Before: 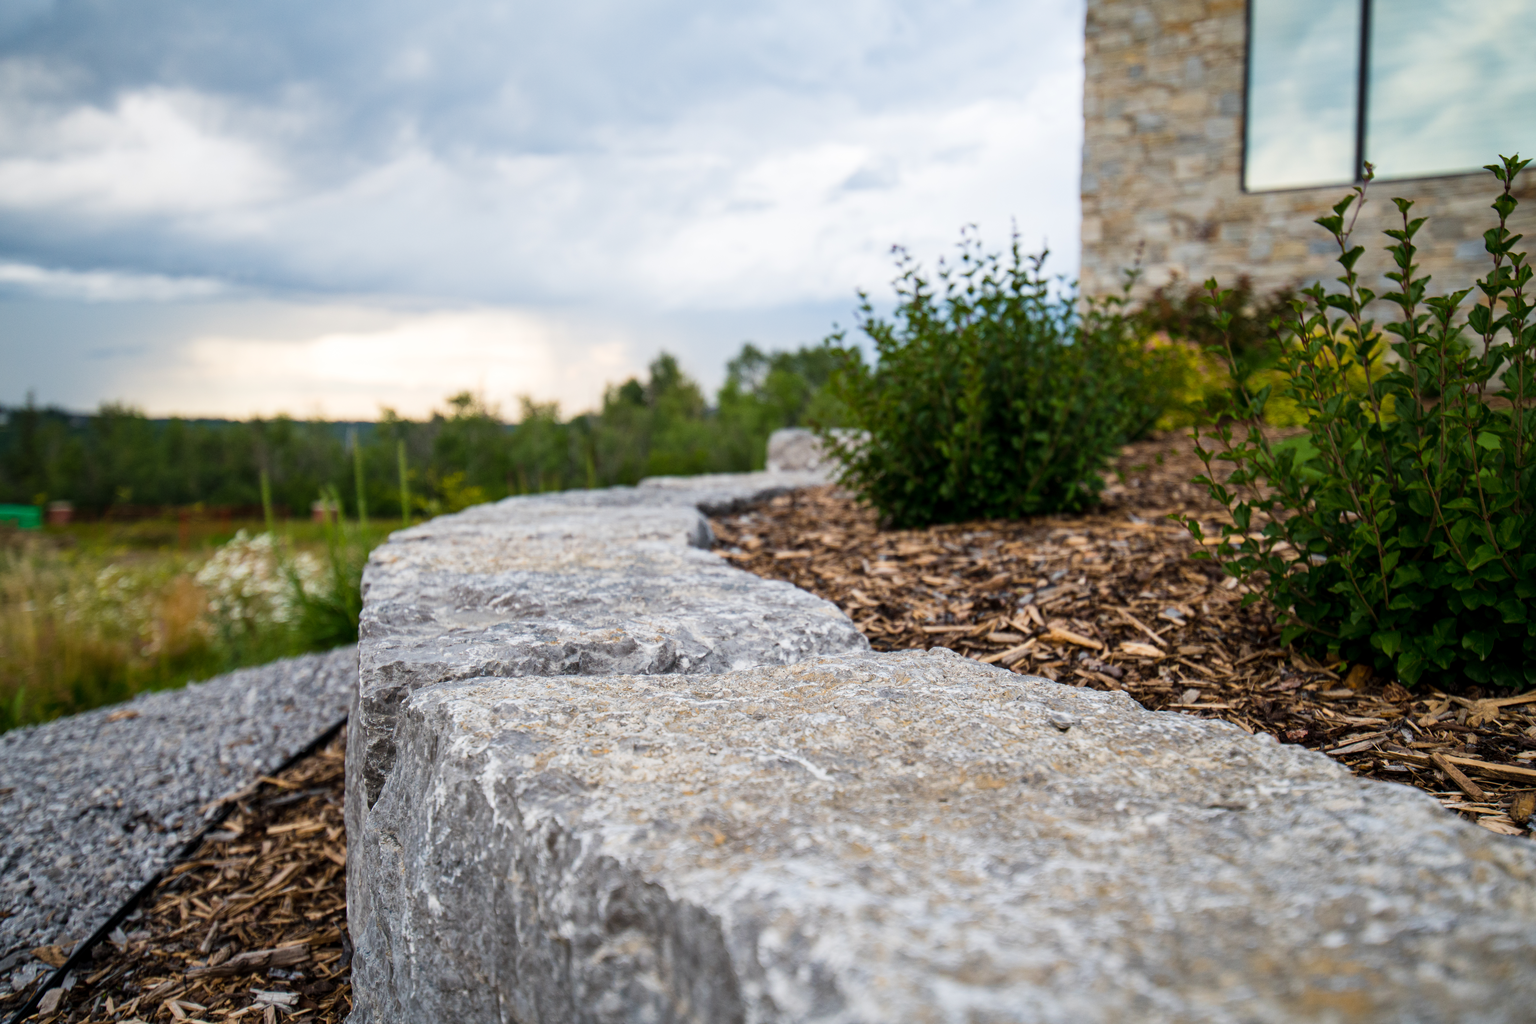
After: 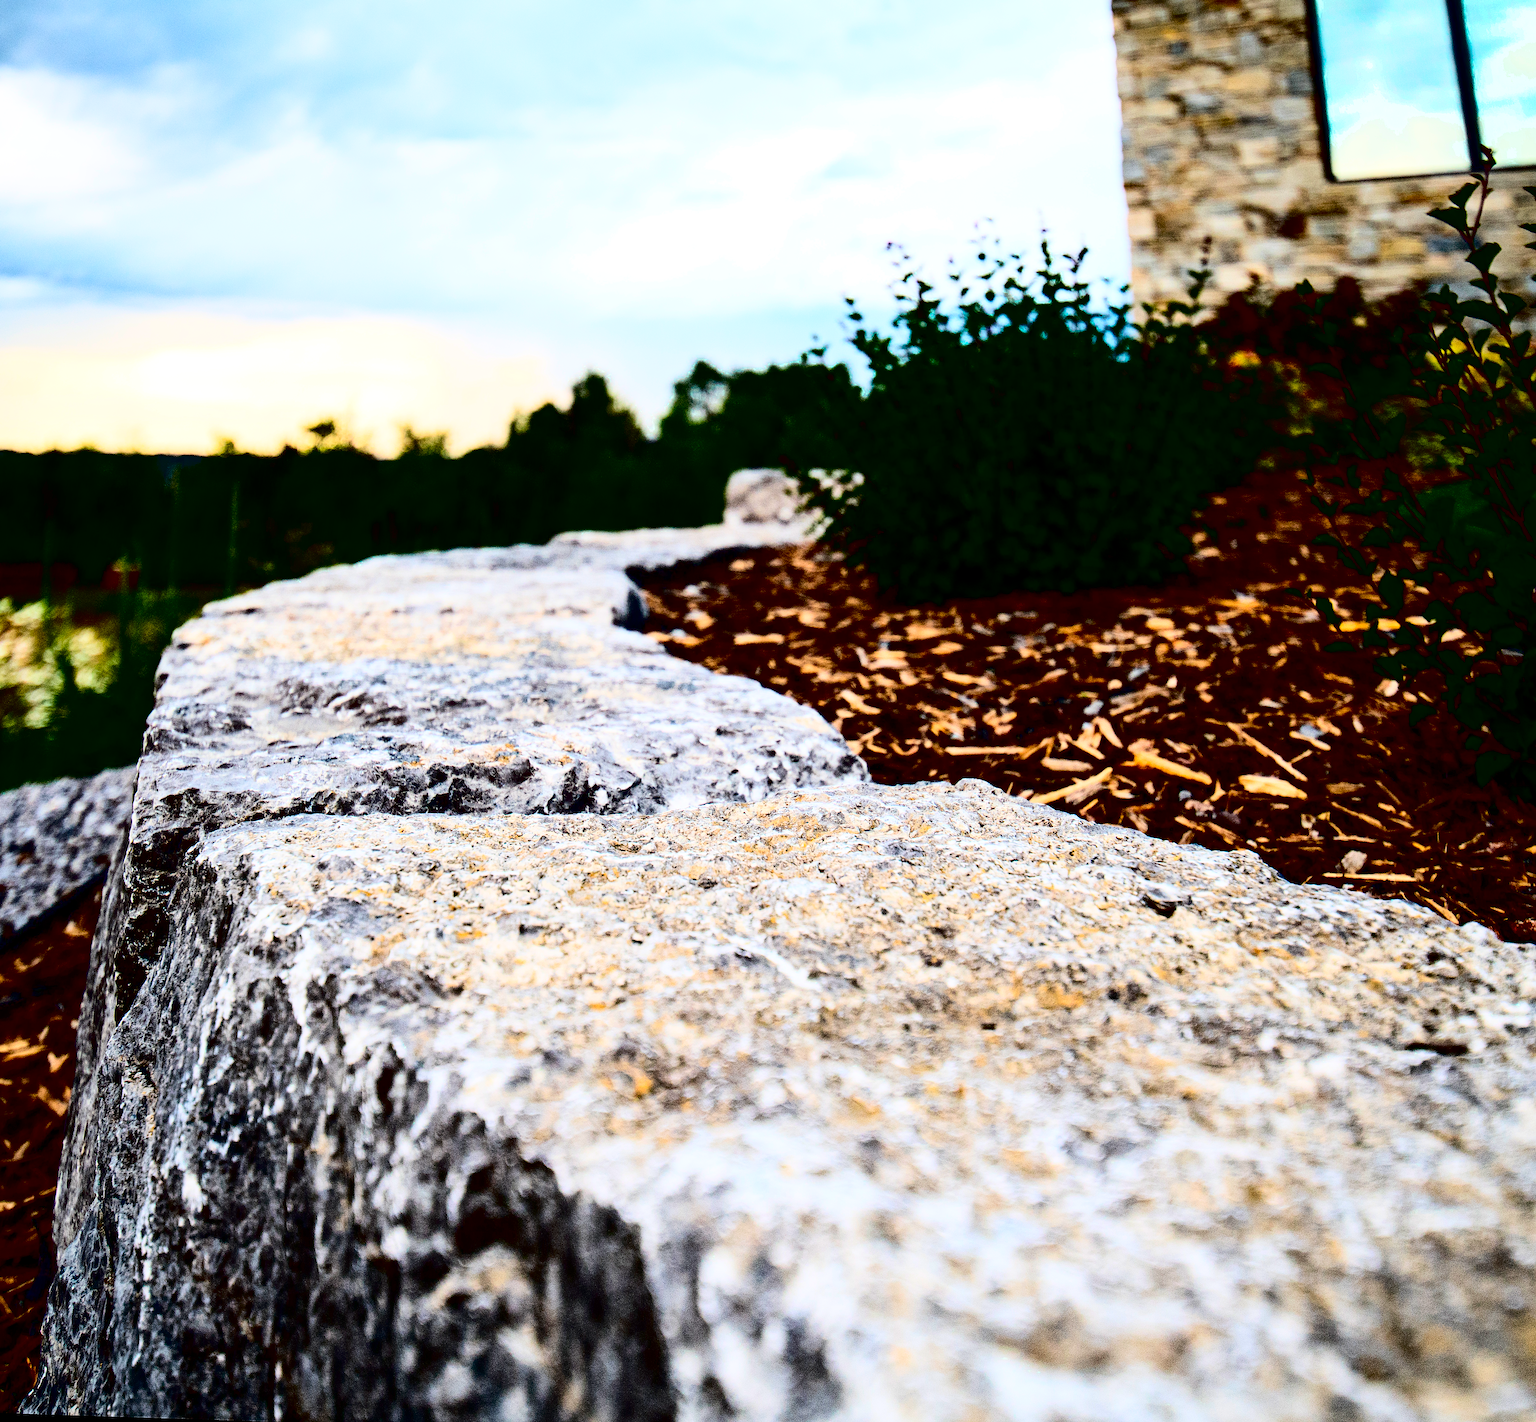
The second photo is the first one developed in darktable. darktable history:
crop: left 7.598%, right 7.873%
exposure: exposure 0.2 EV, compensate highlight preservation false
sharpen: on, module defaults
color zones: curves: ch0 [(0.25, 0.5) (0.423, 0.5) (0.443, 0.5) (0.521, 0.756) (0.568, 0.5) (0.576, 0.5) (0.75, 0.5)]; ch1 [(0.25, 0.5) (0.423, 0.5) (0.443, 0.5) (0.539, 0.873) (0.624, 0.565) (0.631, 0.5) (0.75, 0.5)]
contrast brightness saturation: contrast 0.77, brightness -1, saturation 1
rotate and perspective: rotation 0.72°, lens shift (vertical) -0.352, lens shift (horizontal) -0.051, crop left 0.152, crop right 0.859, crop top 0.019, crop bottom 0.964
